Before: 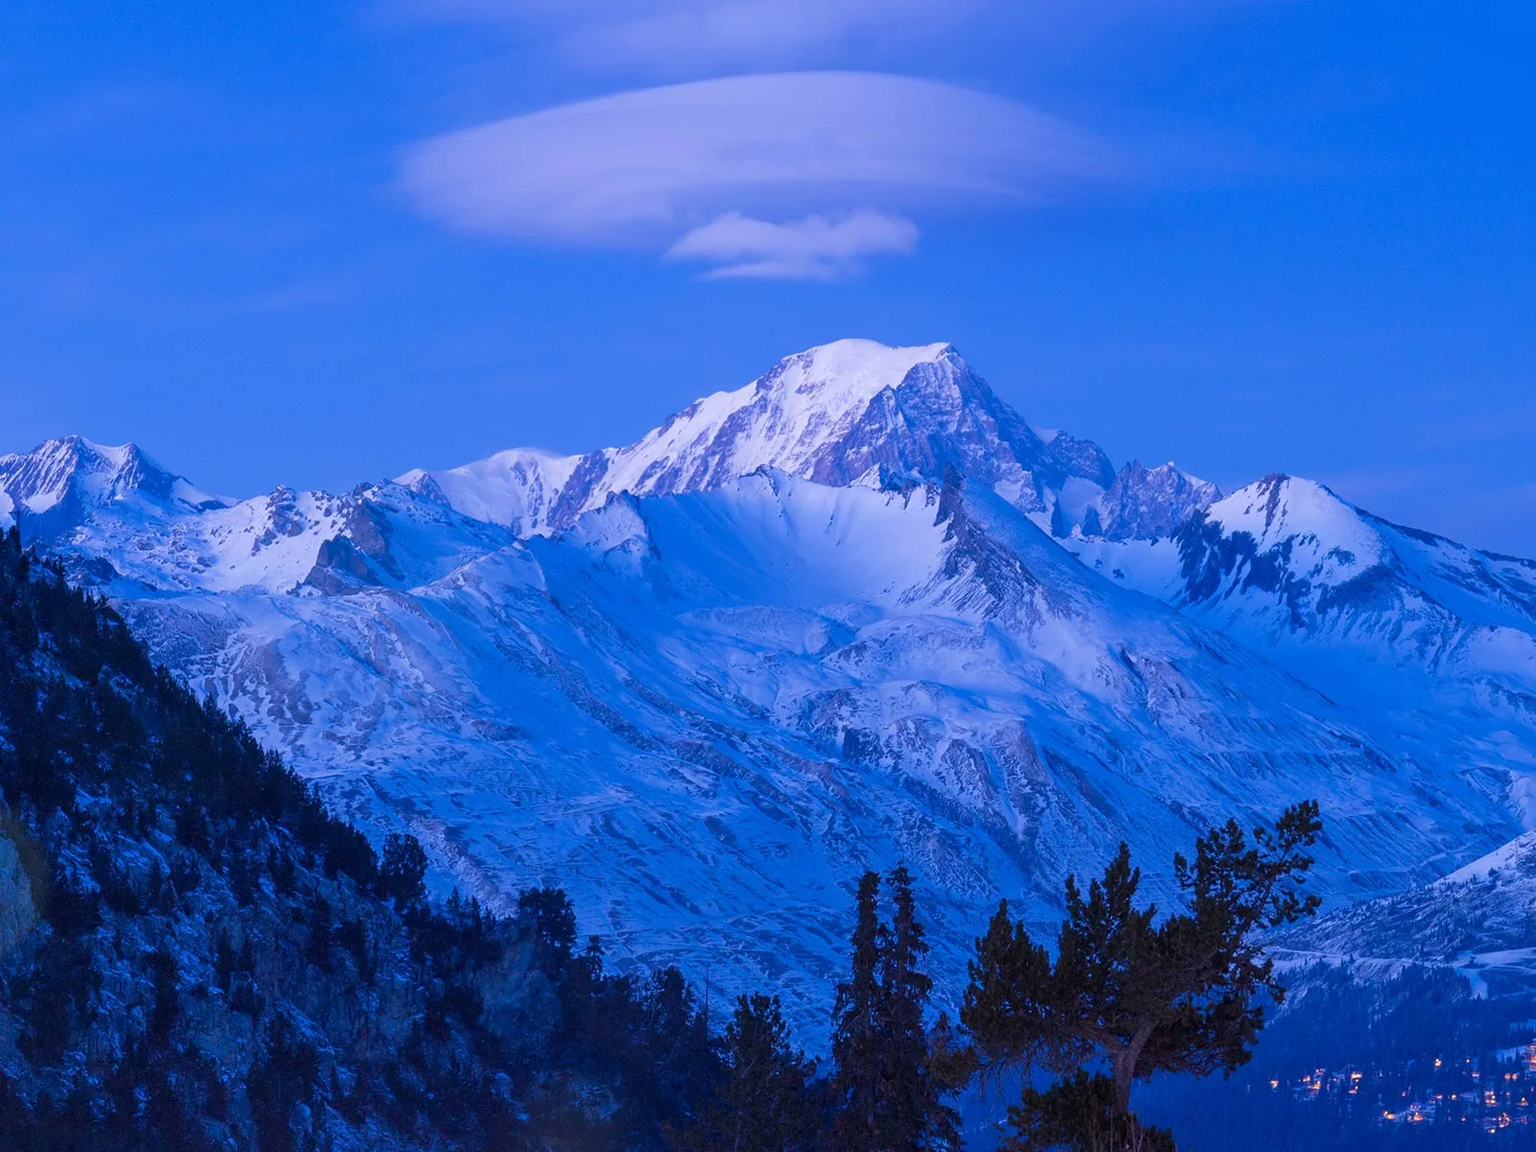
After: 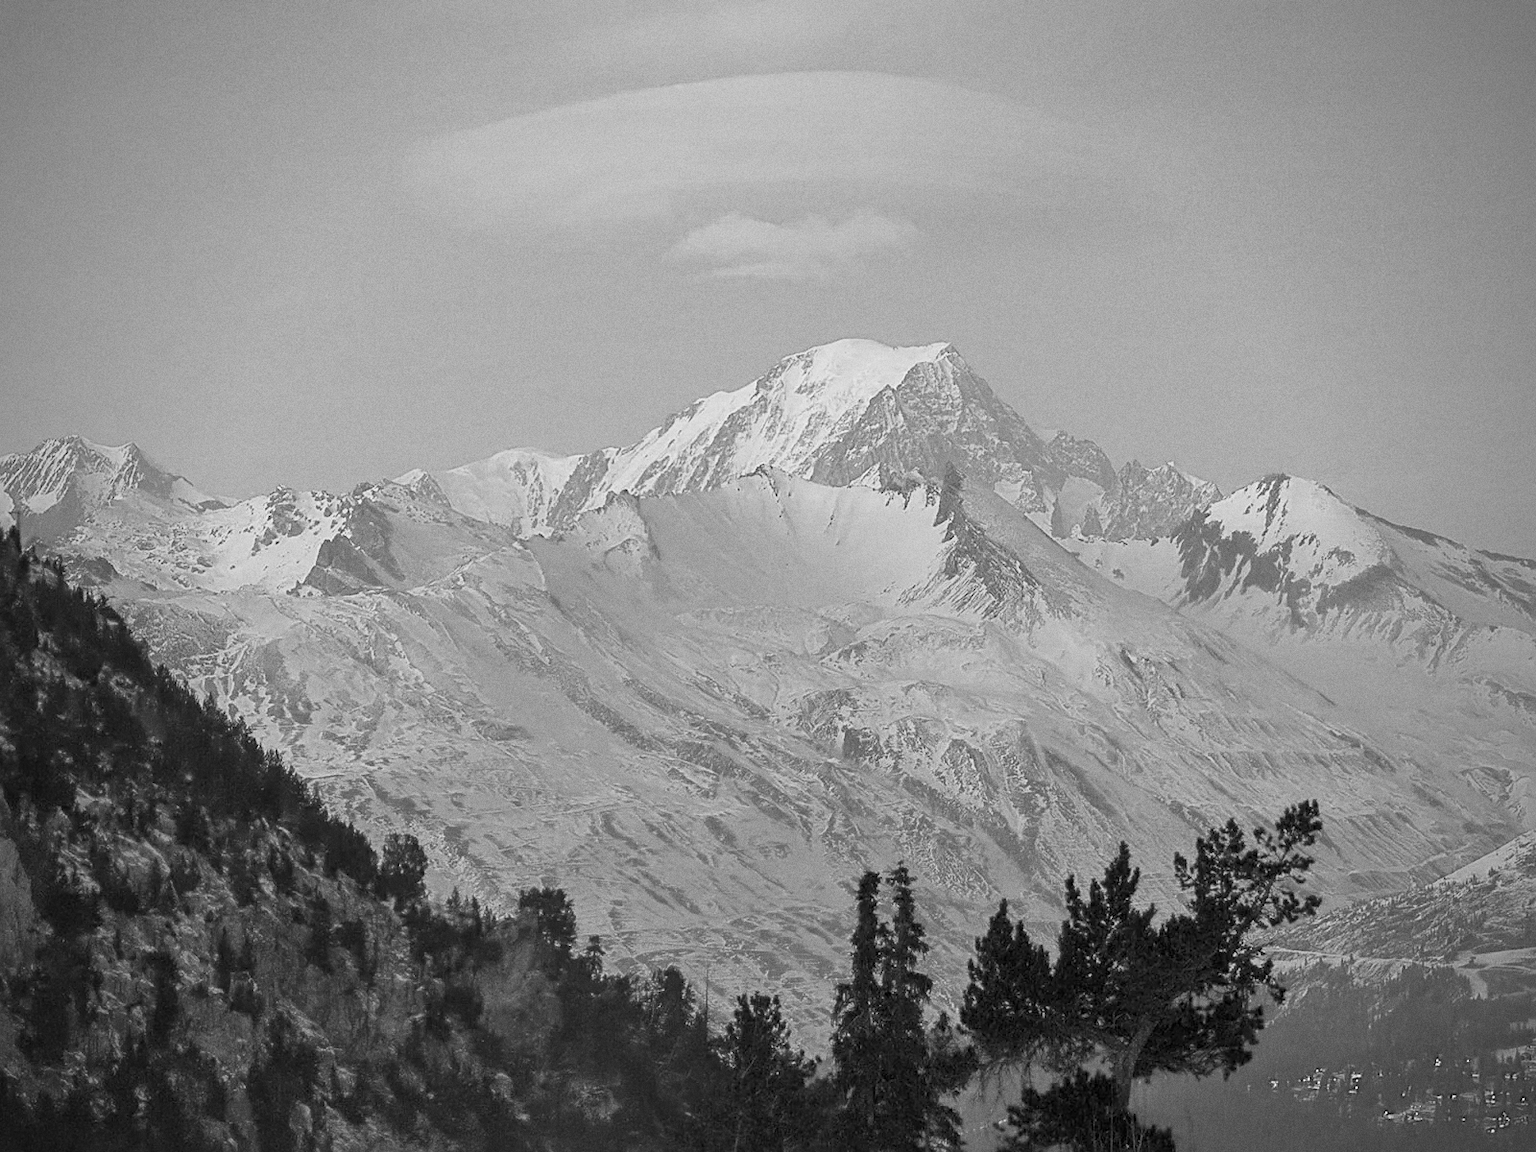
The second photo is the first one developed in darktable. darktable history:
color calibration "B&W: ILFORD DELTA 100": output gray [0.246, 0.254, 0.501, 0], gray › normalize channels true, illuminant same as pipeline (D50), adaptation XYZ, x 0.346, y 0.359, gamut compression 0
grain: on, module defaults
sharpen: on, module defaults
vignetting: fall-off start 71.74%
